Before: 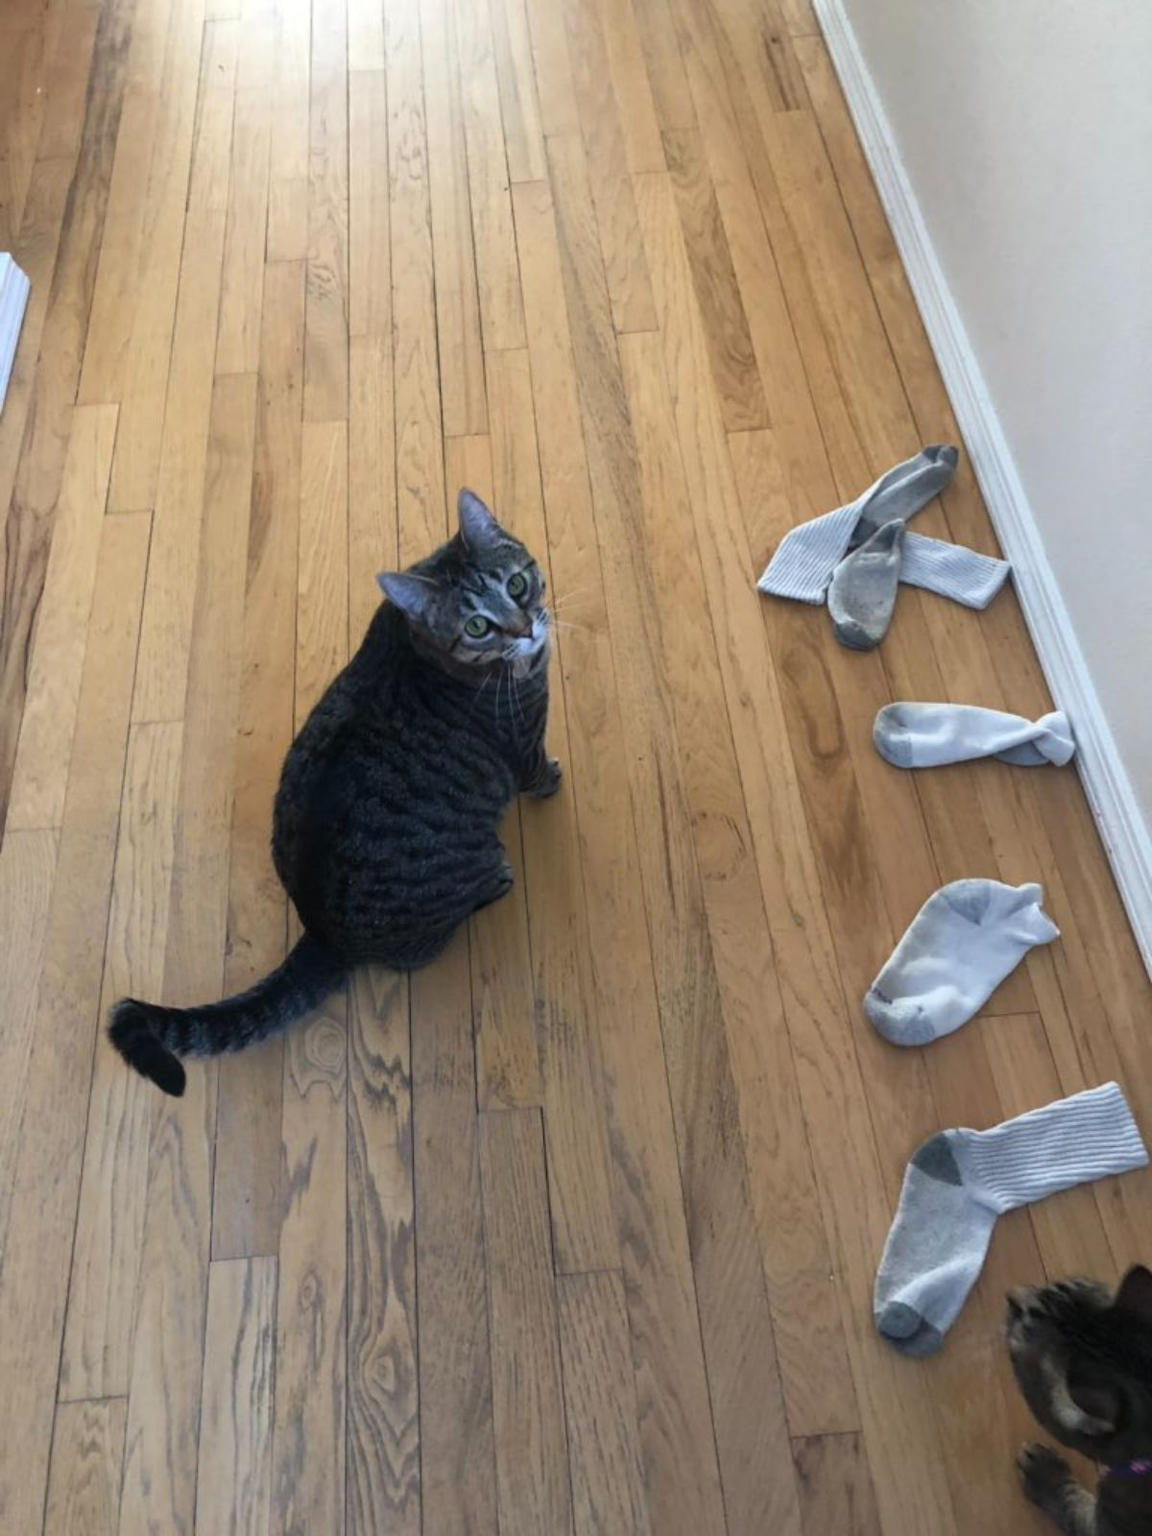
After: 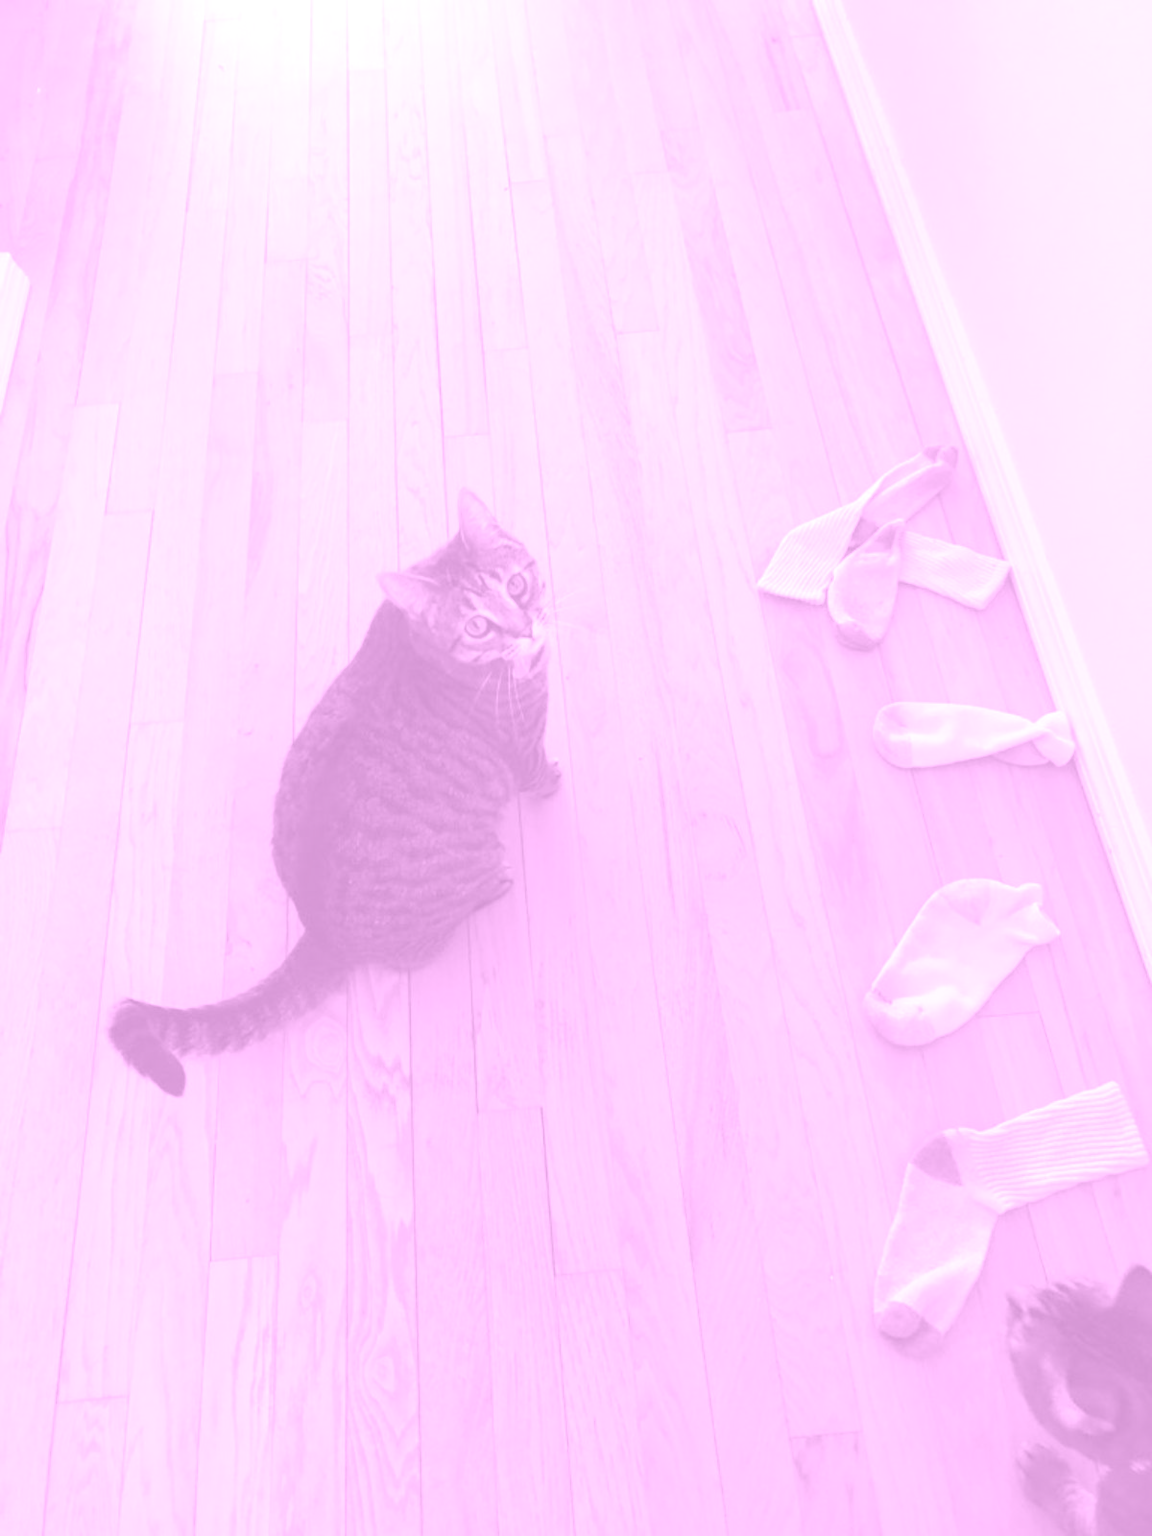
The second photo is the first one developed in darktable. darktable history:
exposure: black level correction 0, exposure 1.1 EV, compensate highlight preservation false
colorize: hue 331.2°, saturation 75%, source mix 30.28%, lightness 70.52%, version 1
white balance: red 1, blue 1
base curve: curves: ch0 [(0, 0) (0.283, 0.295) (1, 1)], preserve colors none
